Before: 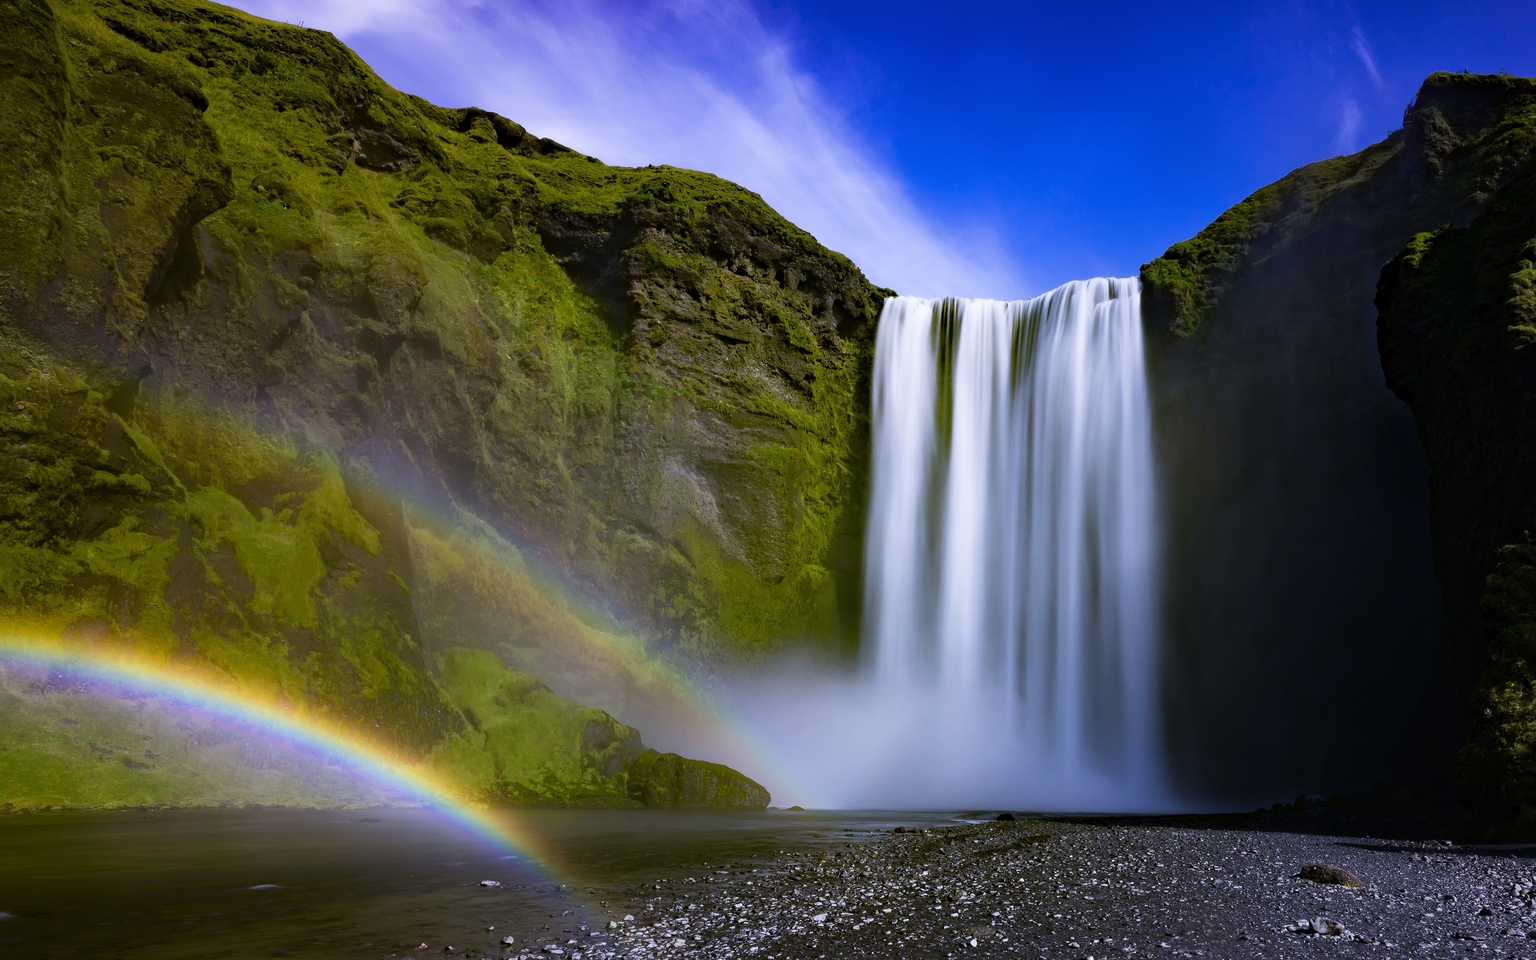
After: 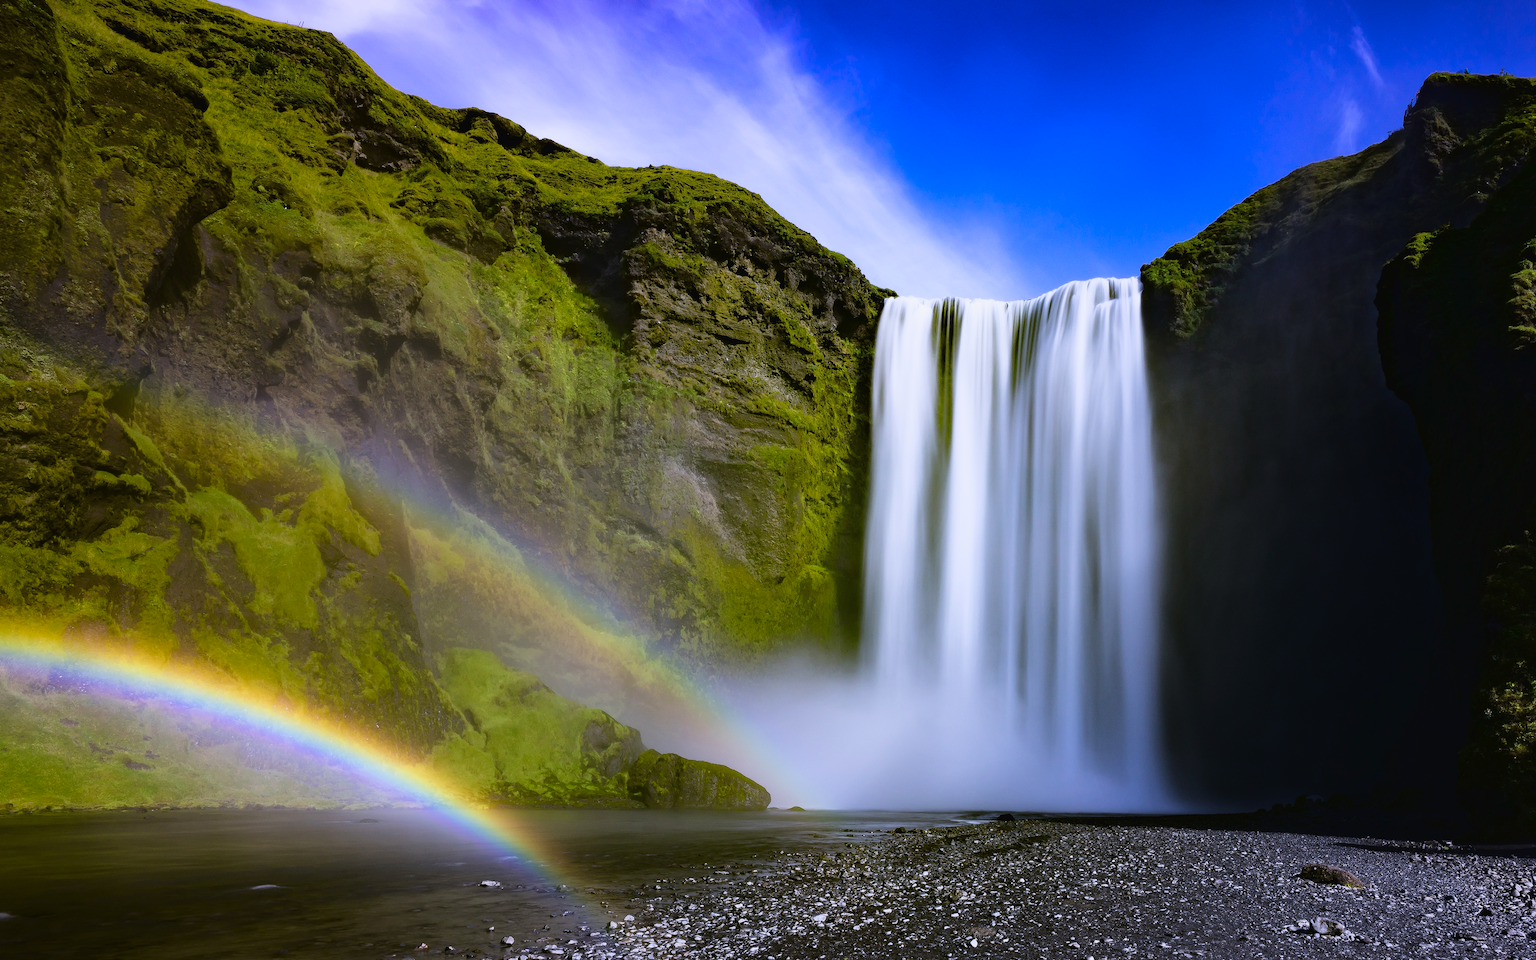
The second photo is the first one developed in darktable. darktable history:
tone curve: curves: ch0 [(0, 0.021) (0.049, 0.044) (0.152, 0.14) (0.328, 0.377) (0.473, 0.543) (0.641, 0.705) (0.85, 0.894) (1, 0.969)]; ch1 [(0, 0) (0.302, 0.331) (0.427, 0.433) (0.472, 0.47) (0.502, 0.503) (0.527, 0.521) (0.564, 0.58) (0.614, 0.626) (0.677, 0.701) (0.859, 0.885) (1, 1)]; ch2 [(0, 0) (0.33, 0.301) (0.447, 0.44) (0.487, 0.496) (0.502, 0.516) (0.535, 0.563) (0.565, 0.593) (0.618, 0.628) (1, 1)], color space Lab, linked channels, preserve colors none
